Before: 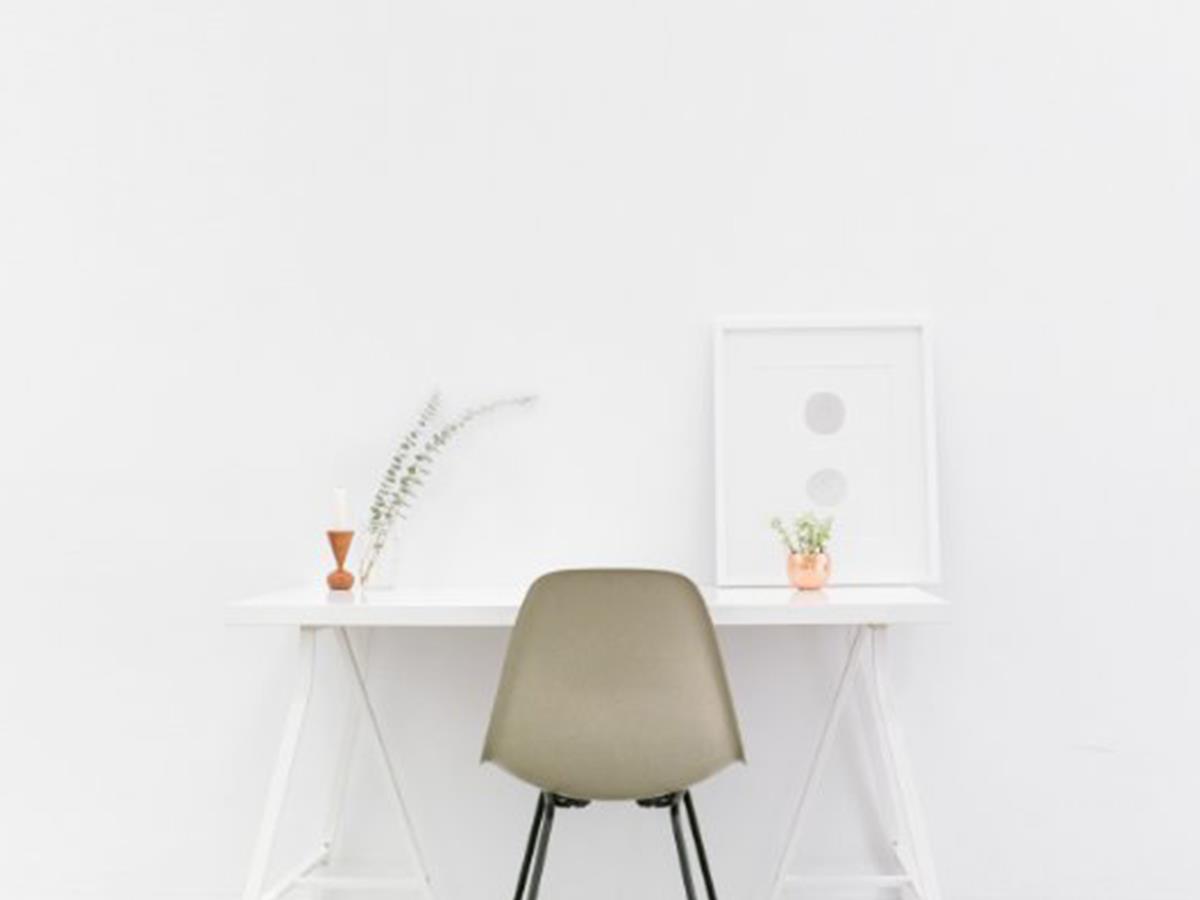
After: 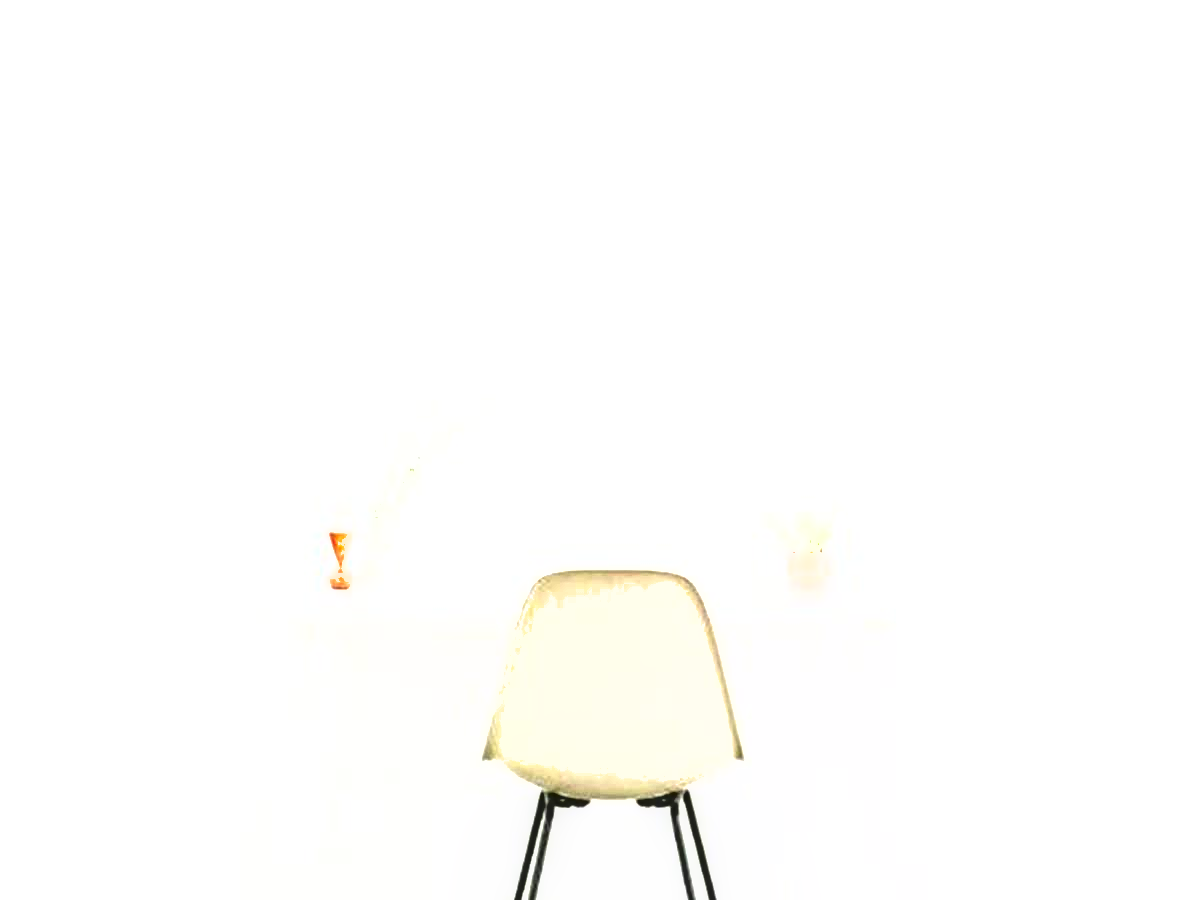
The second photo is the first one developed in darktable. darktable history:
shadows and highlights: low approximation 0.01, soften with gaussian
white balance: red 1, blue 1
exposure: black level correction 0, exposure 1.741 EV, compensate exposure bias true, compensate highlight preservation false
local contrast: on, module defaults
